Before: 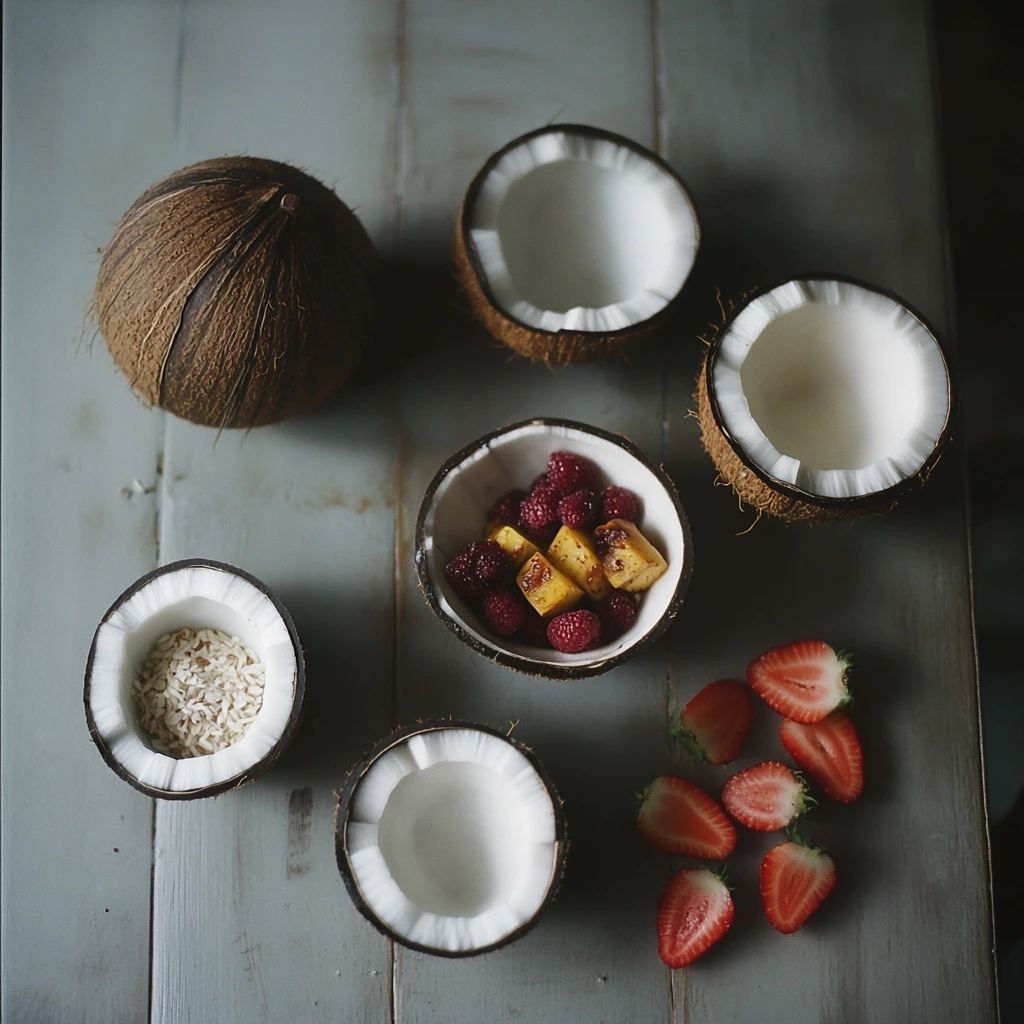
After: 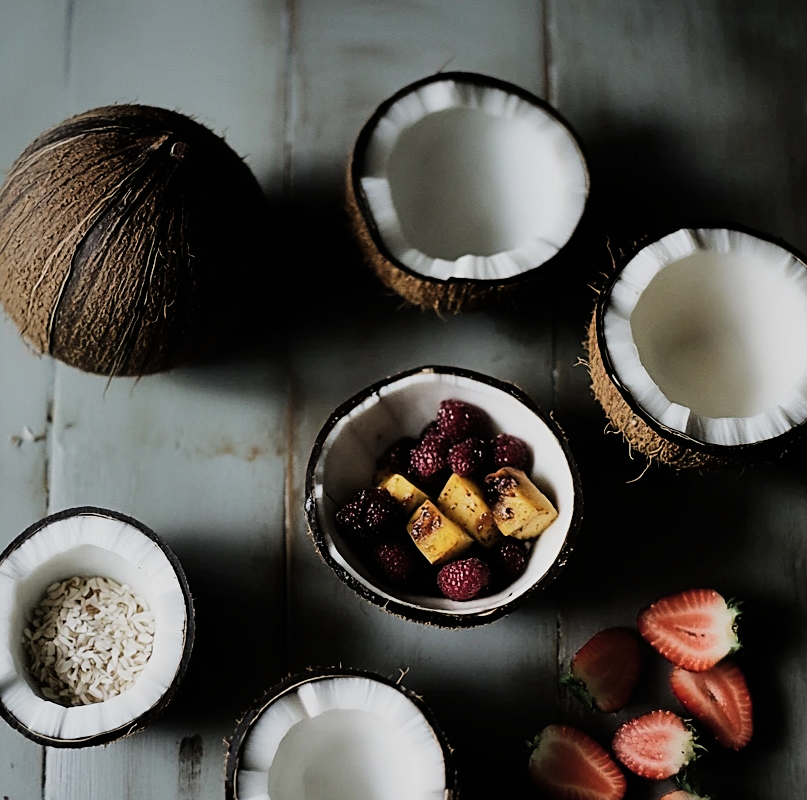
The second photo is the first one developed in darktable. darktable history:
filmic rgb: black relative exposure -5 EV, hardness 2.88, contrast 1.3, highlights saturation mix -30%
crop and rotate: left 10.77%, top 5.1%, right 10.41%, bottom 16.76%
sharpen: radius 2.529, amount 0.323
shadows and highlights: shadows 40, highlights -54, highlights color adjustment 46%, low approximation 0.01, soften with gaussian
